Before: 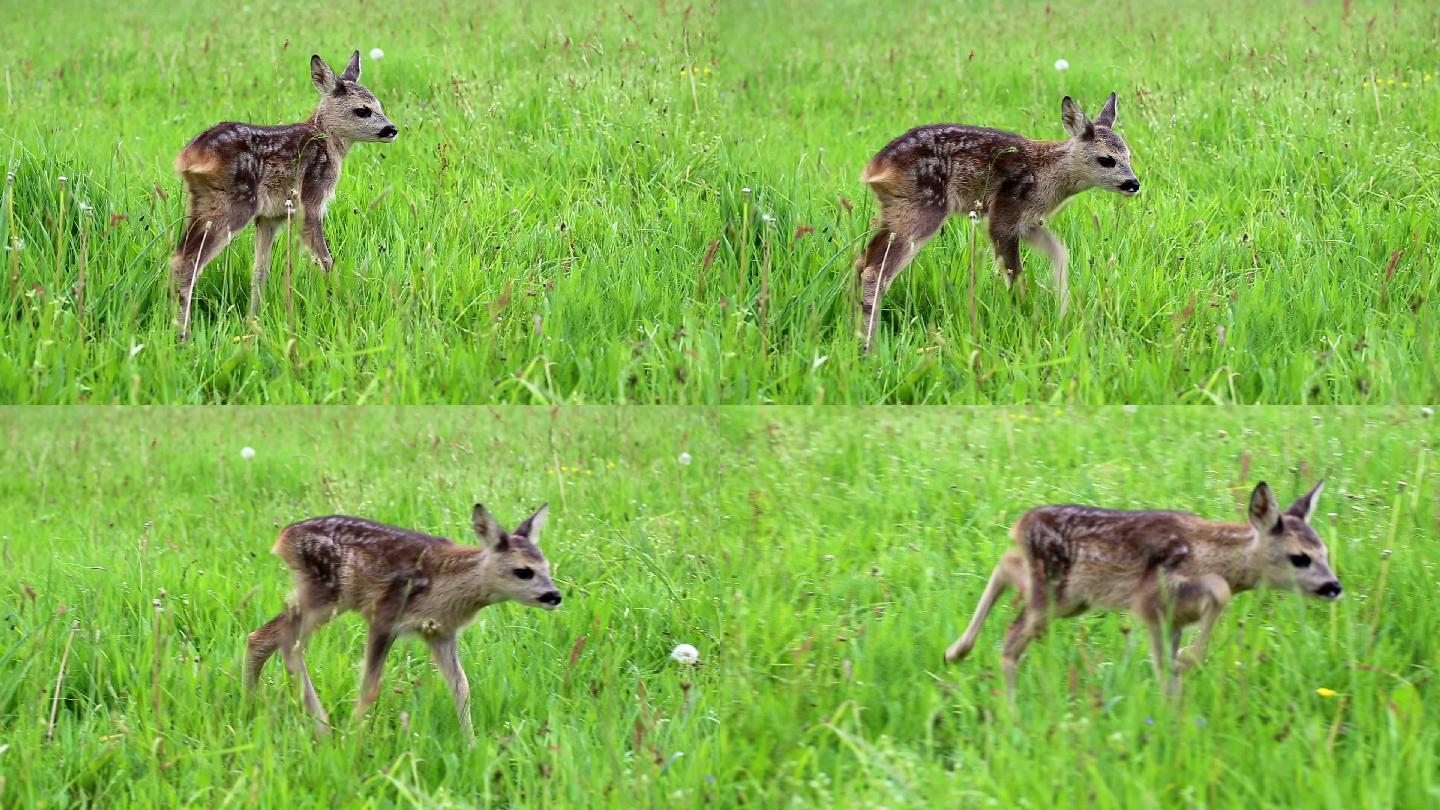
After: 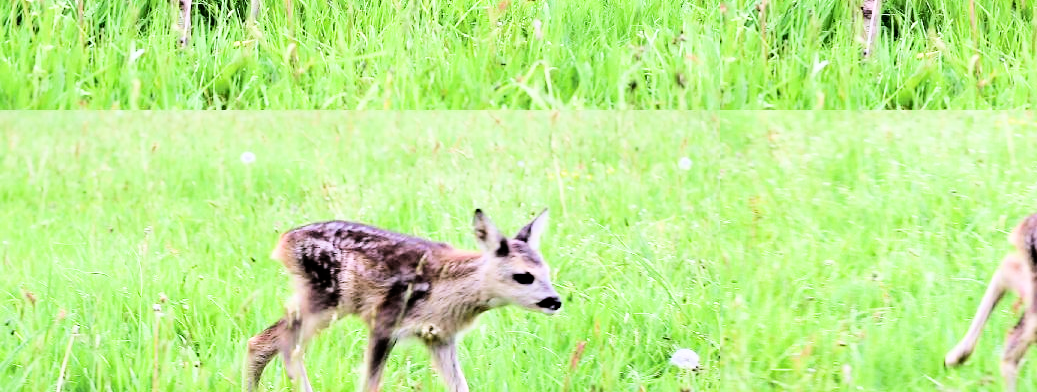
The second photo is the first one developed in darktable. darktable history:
tone equalizer: -8 EV -0.417 EV, -7 EV -0.389 EV, -6 EV -0.333 EV, -5 EV -0.222 EV, -3 EV 0.222 EV, -2 EV 0.333 EV, -1 EV 0.389 EV, +0 EV 0.417 EV, edges refinement/feathering 500, mask exposure compensation -1.57 EV, preserve details no
exposure: black level correction 0, exposure 1 EV, compensate highlight preservation false
filmic rgb: black relative exposure -5 EV, hardness 2.88, contrast 1.5
white balance: red 1.042, blue 1.17
crop: top 36.498%, right 27.964%, bottom 14.995%
